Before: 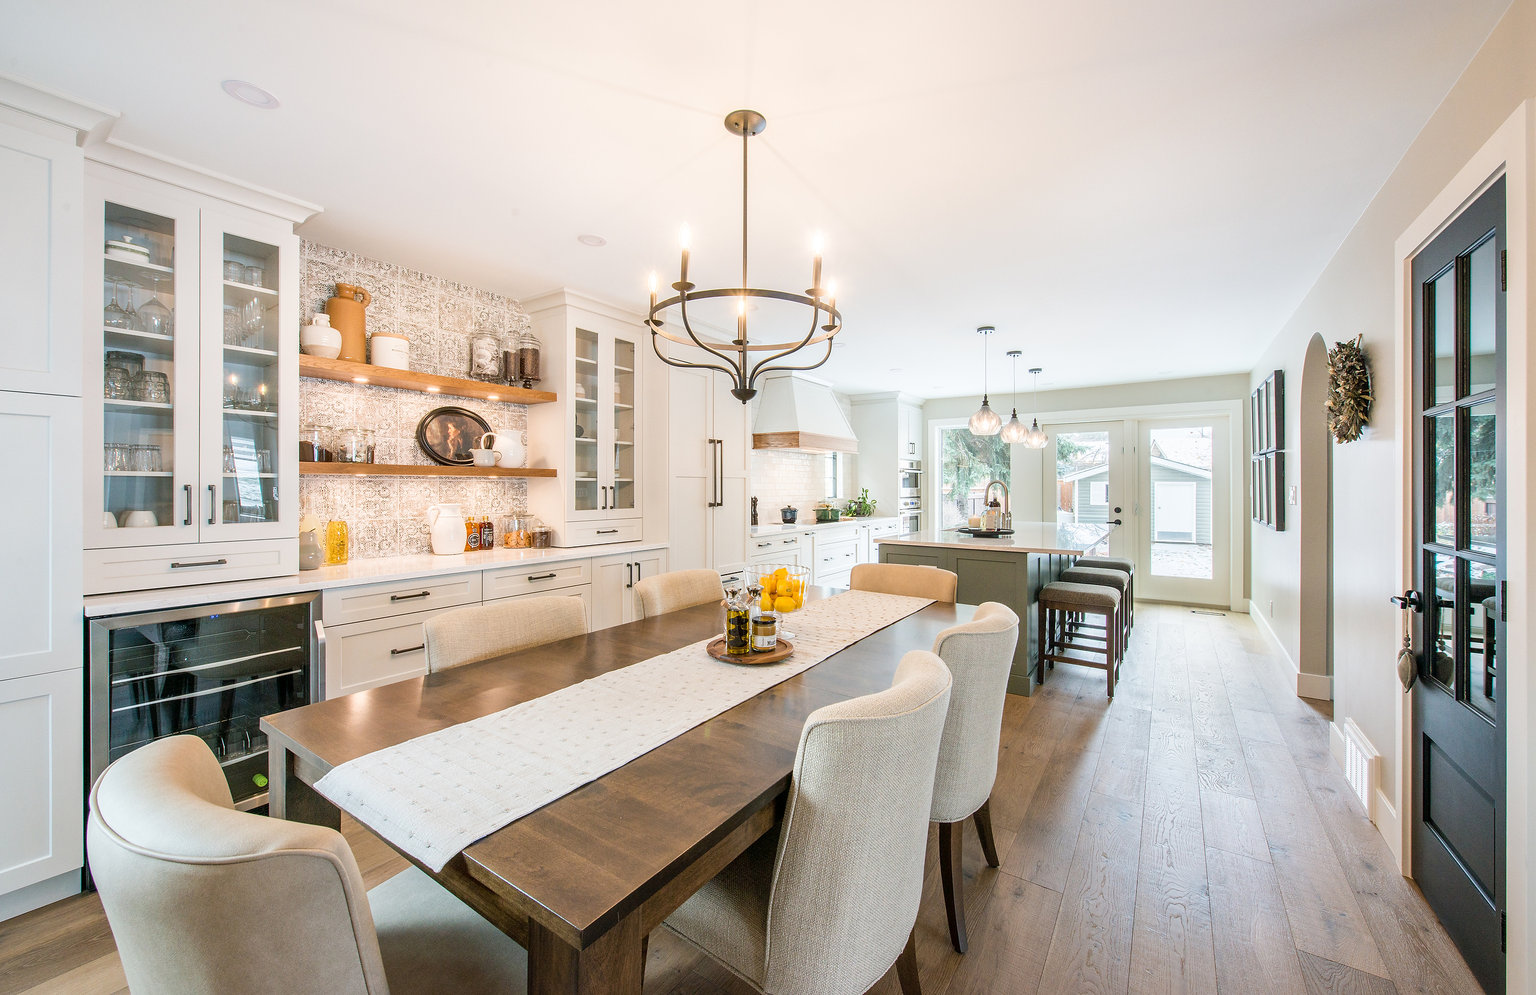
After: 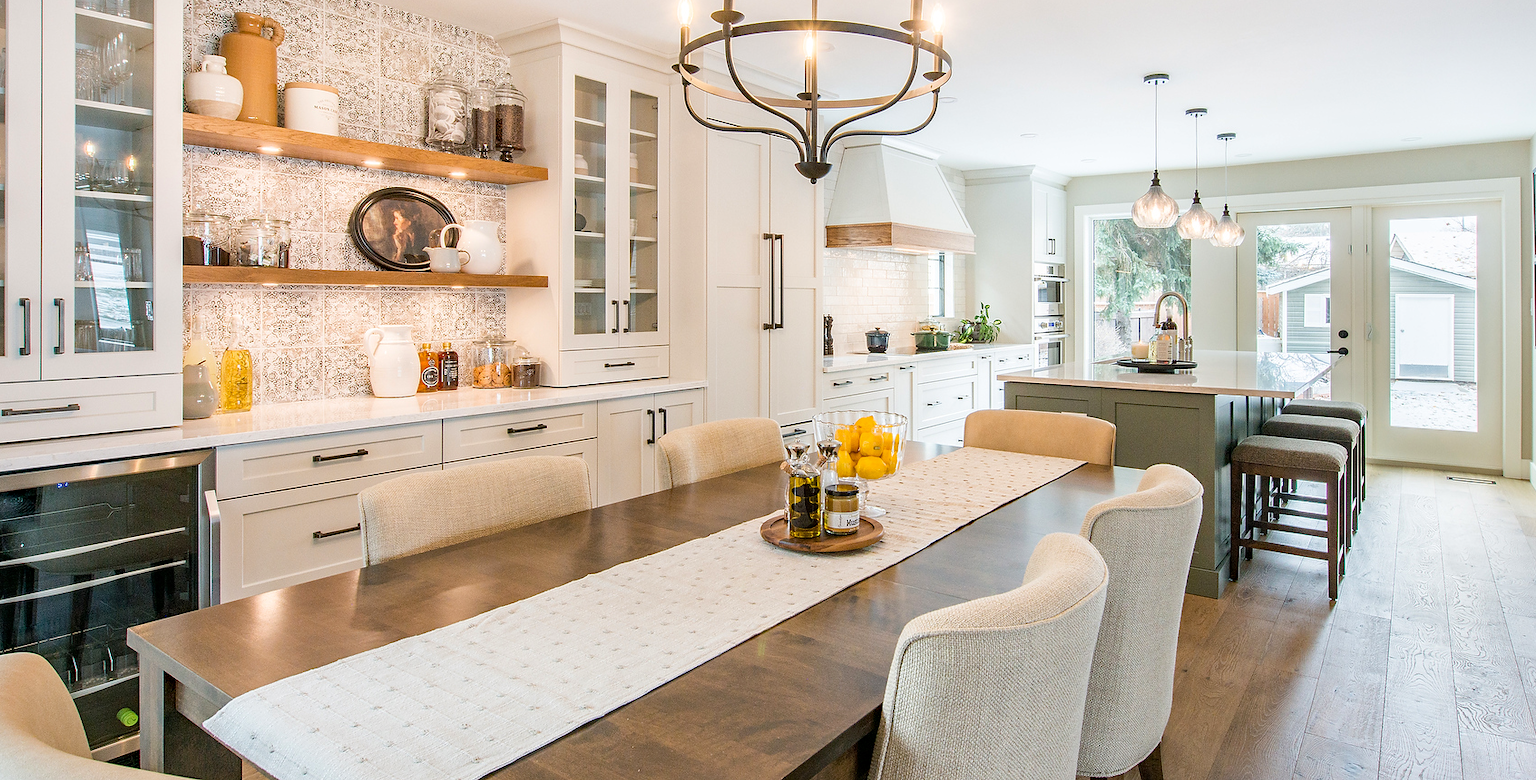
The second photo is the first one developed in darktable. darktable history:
crop: left 11.123%, top 27.61%, right 18.3%, bottom 17.034%
haze removal: compatibility mode true, adaptive false
